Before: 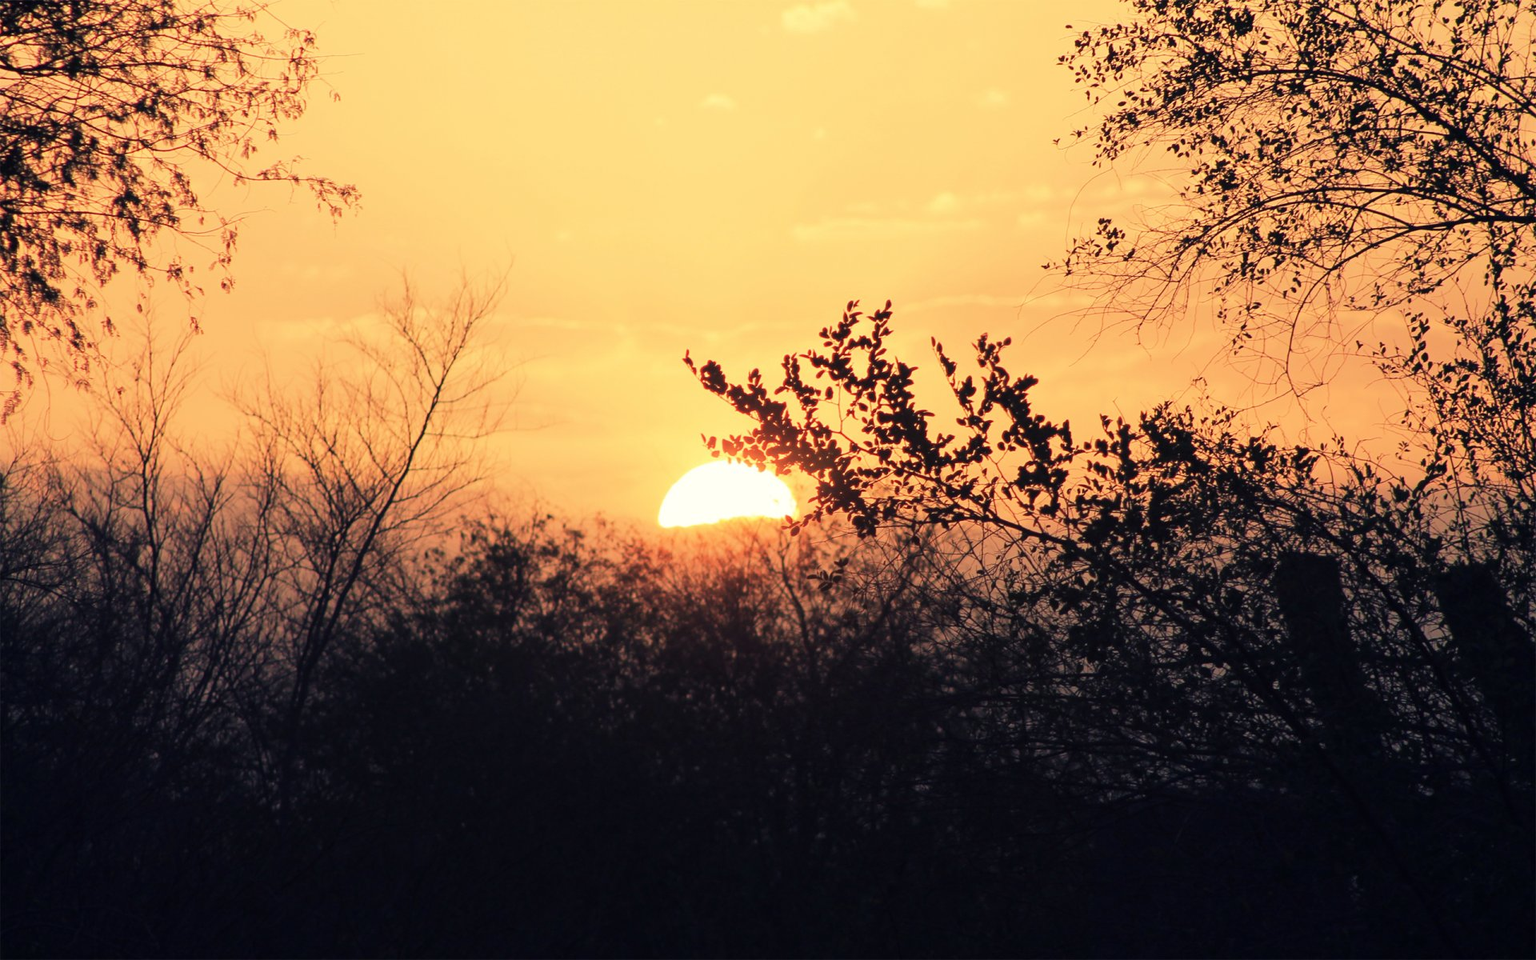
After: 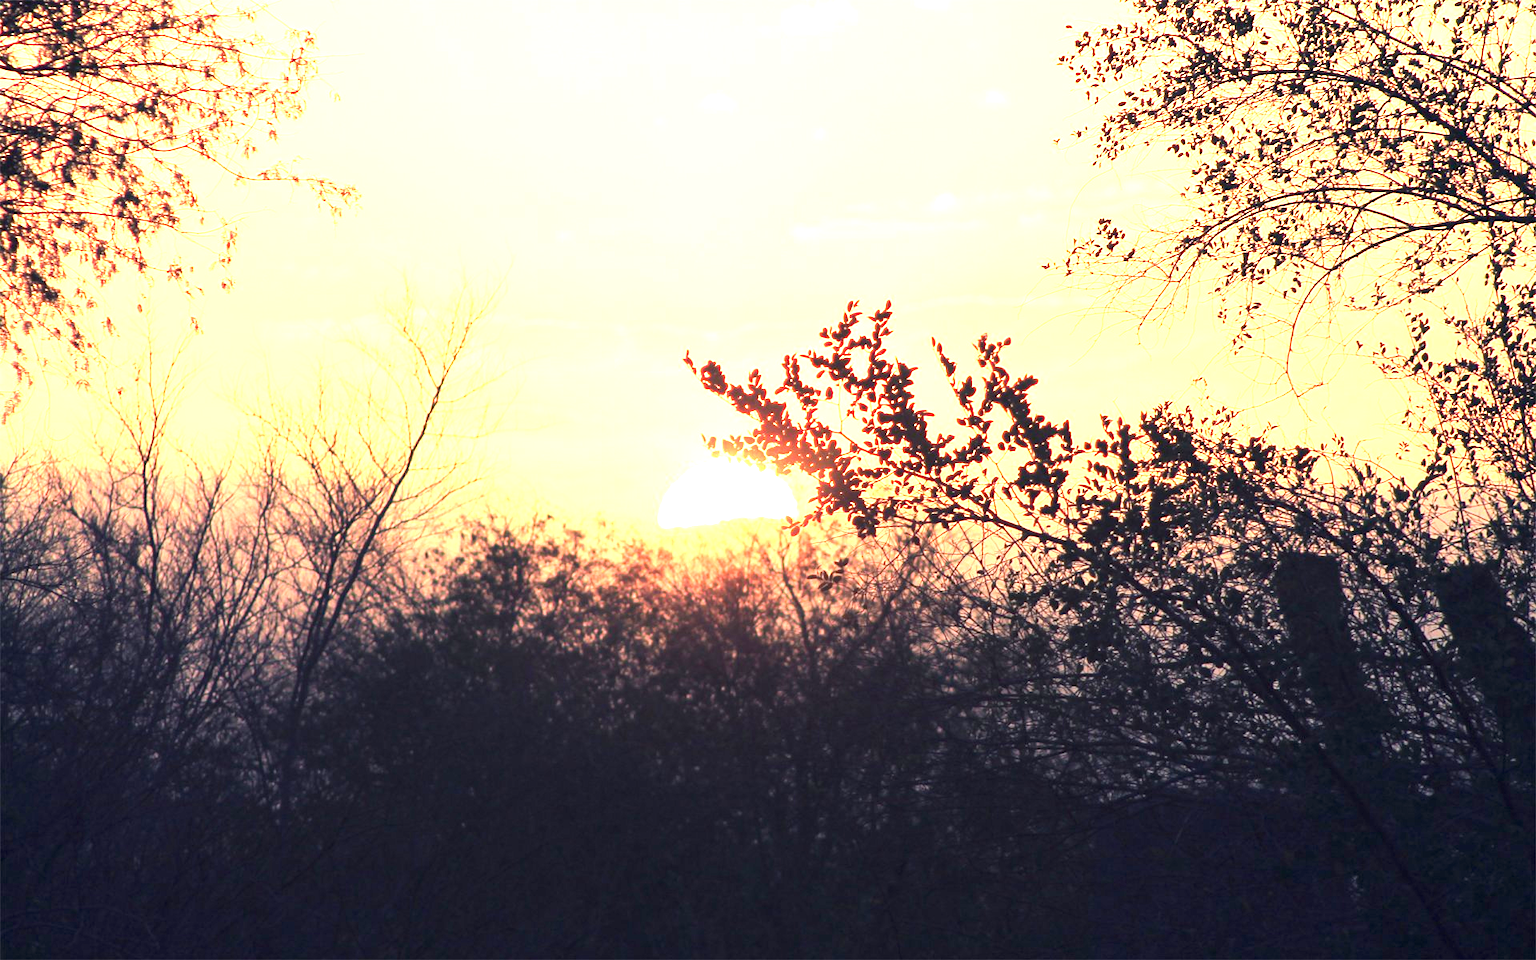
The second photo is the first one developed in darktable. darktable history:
exposure: exposure 1.99 EV, compensate highlight preservation false
